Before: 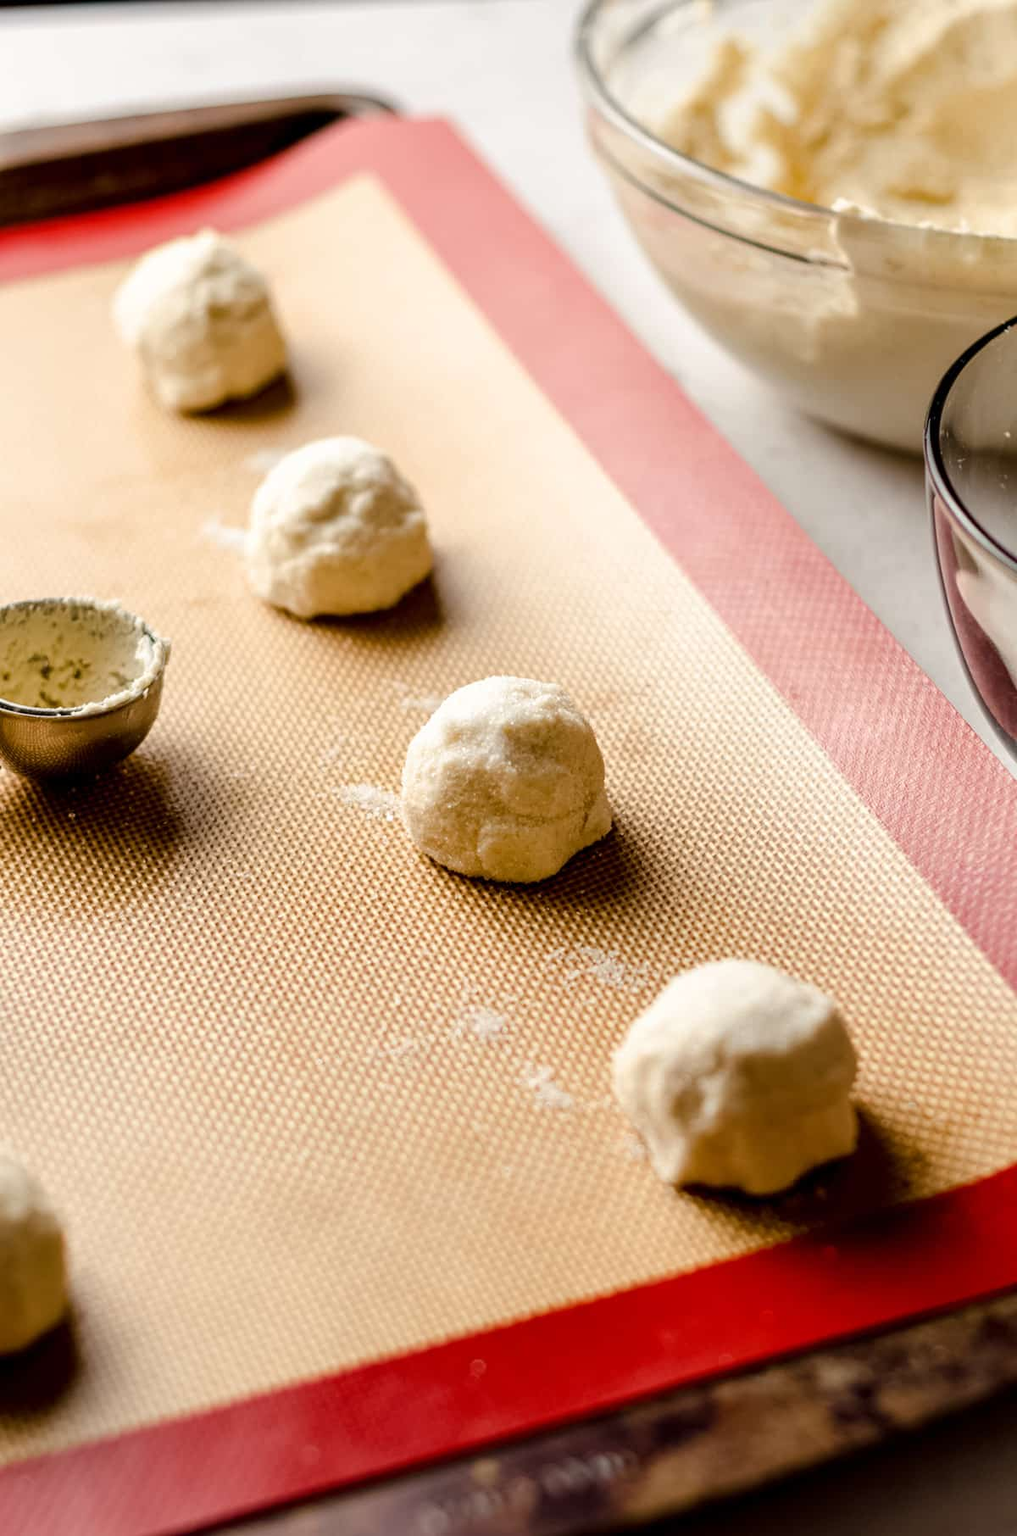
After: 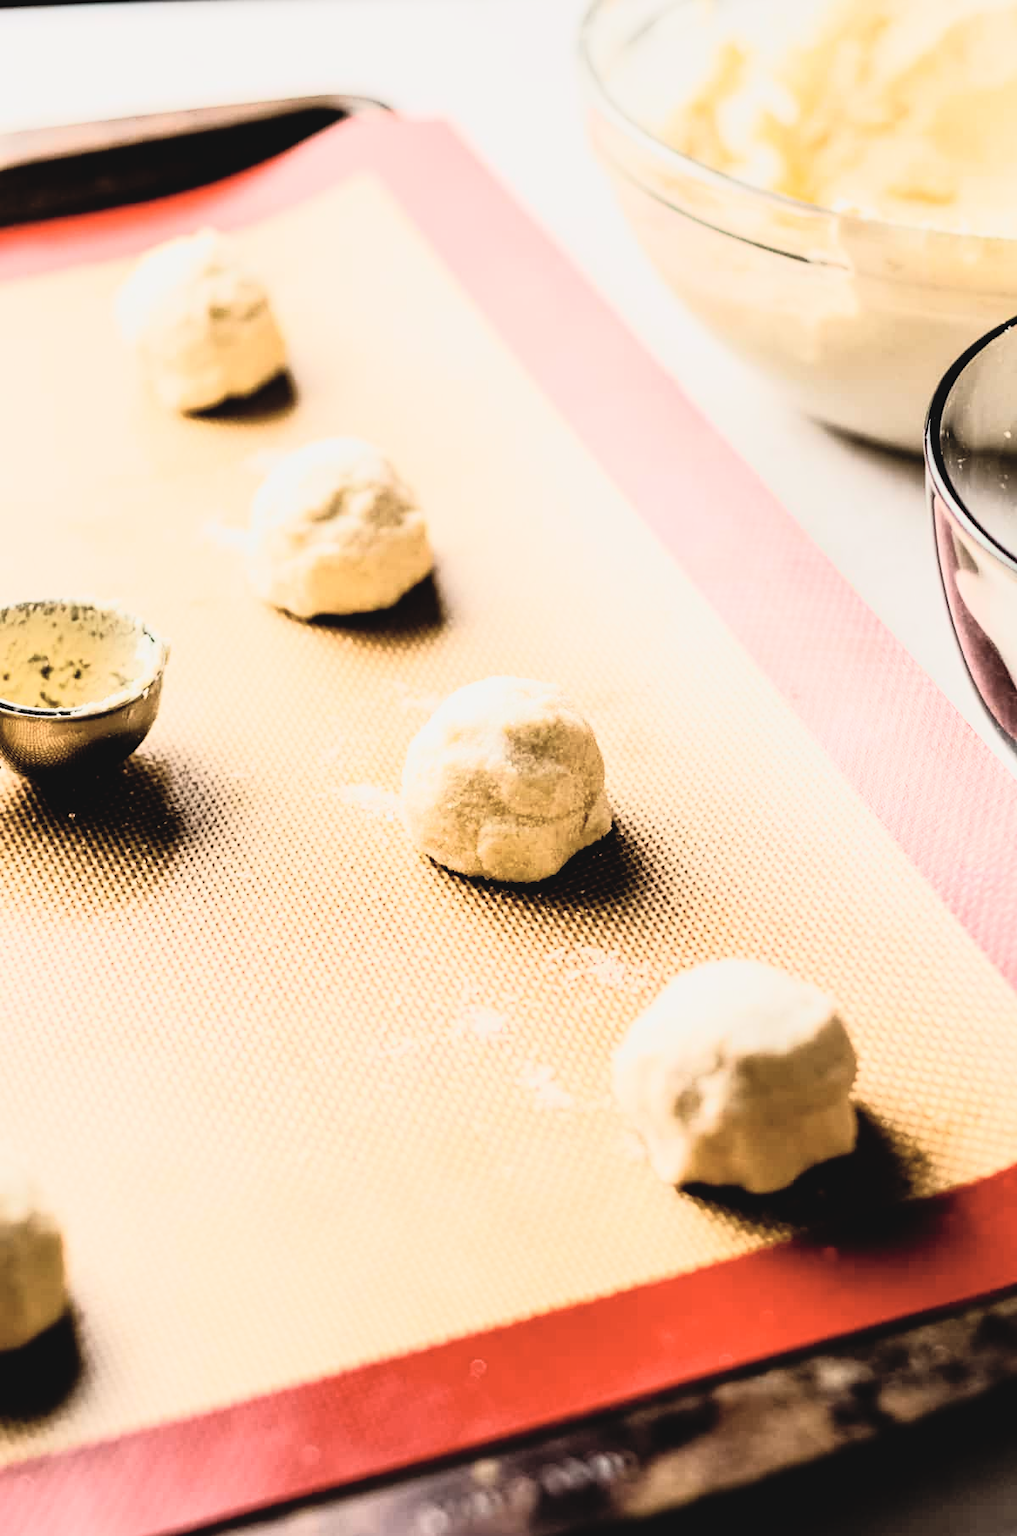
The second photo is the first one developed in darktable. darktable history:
tone equalizer: edges refinement/feathering 500, mask exposure compensation -1.57 EV, preserve details no
tone curve: curves: ch0 [(0, 0.052) (0.207, 0.35) (0.392, 0.592) (0.54, 0.803) (0.725, 0.922) (0.99, 0.974)], color space Lab, independent channels, preserve colors none
filmic rgb: black relative exposure -5.15 EV, white relative exposure 3.97 EV, threshold 5.94 EV, hardness 2.89, contrast 1.297, highlights saturation mix -28.97%, contrast in shadows safe, enable highlight reconstruction true
